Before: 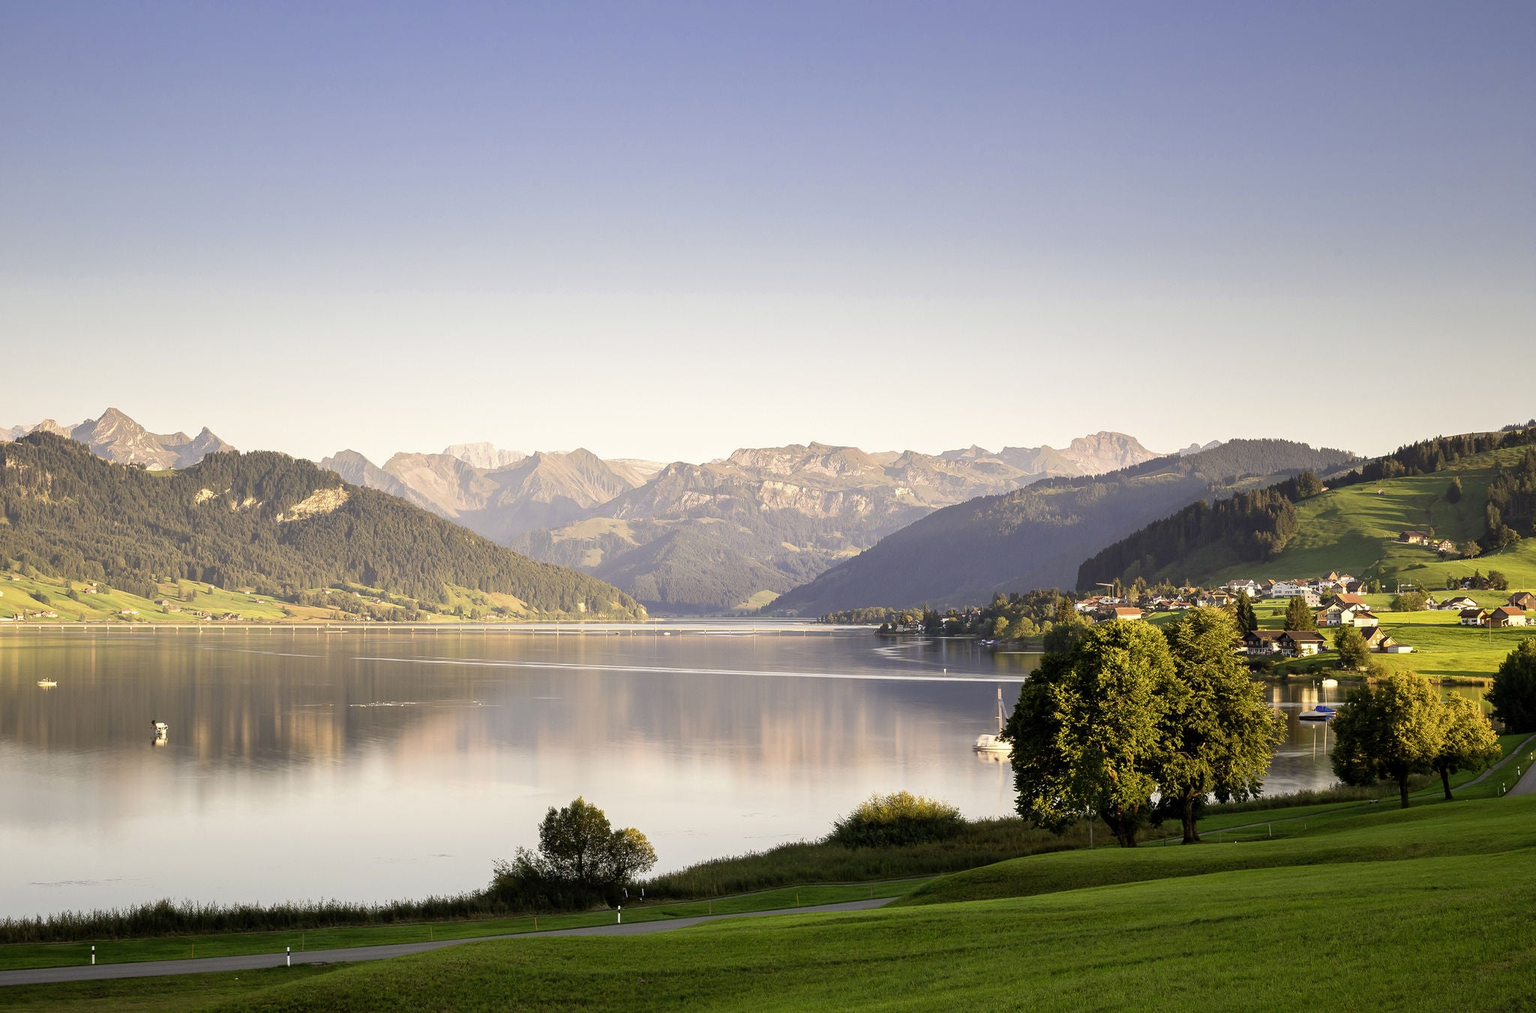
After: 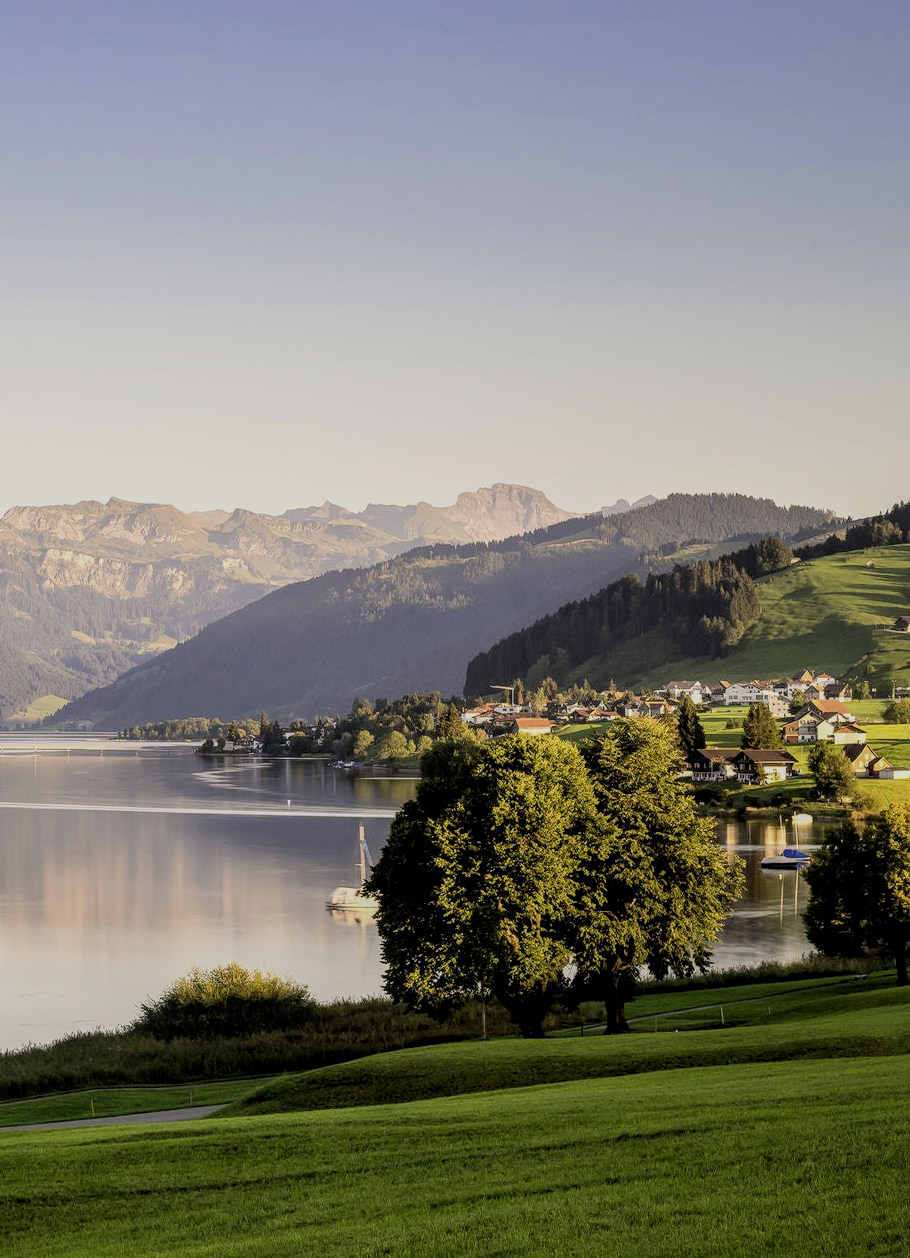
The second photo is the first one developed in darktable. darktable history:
filmic rgb: black relative exposure -7.44 EV, white relative exposure 4.89 EV, threshold 2.96 EV, hardness 3.4, color science v6 (2022), enable highlight reconstruction true
crop: left 47.451%, top 6.869%, right 8.114%
local contrast: on, module defaults
